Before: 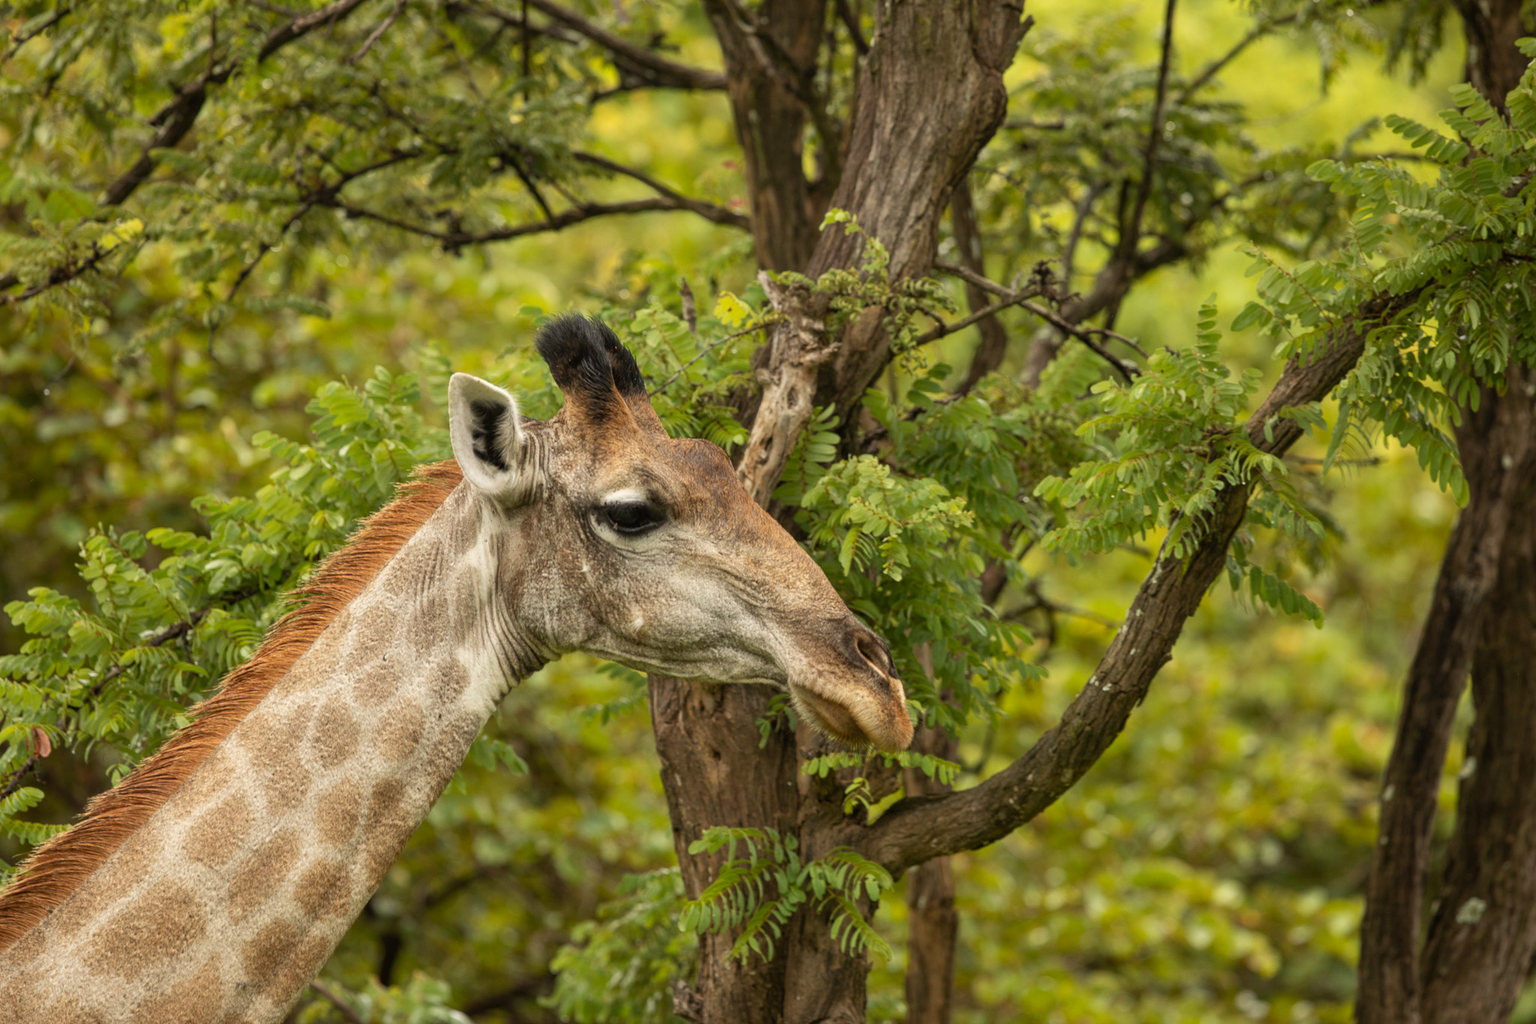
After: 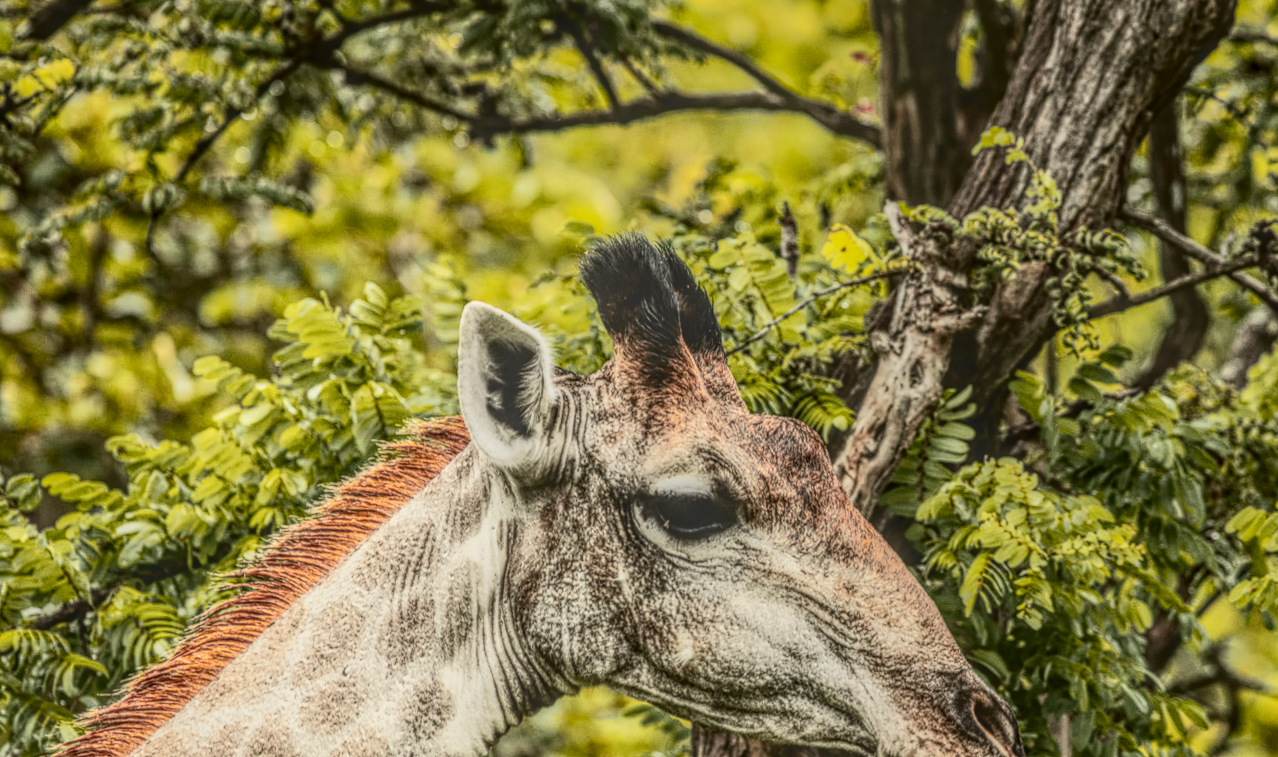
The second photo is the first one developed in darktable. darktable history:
tone curve: curves: ch0 [(0, 0) (0.07, 0.052) (0.23, 0.254) (0.486, 0.53) (0.822, 0.825) (0.994, 0.955)]; ch1 [(0, 0) (0.226, 0.261) (0.379, 0.442) (0.469, 0.472) (0.495, 0.495) (0.514, 0.504) (0.561, 0.568) (0.59, 0.612) (1, 1)]; ch2 [(0, 0) (0.269, 0.299) (0.459, 0.441) (0.498, 0.499) (0.523, 0.52) (0.586, 0.569) (0.635, 0.617) (0.659, 0.681) (0.718, 0.764) (1, 1)], color space Lab, independent channels, preserve colors none
contrast brightness saturation: contrast 0.5, saturation -0.1
crop and rotate: angle -4.99°, left 2.122%, top 6.945%, right 27.566%, bottom 30.519%
local contrast: highlights 0%, shadows 0%, detail 200%, midtone range 0.25
